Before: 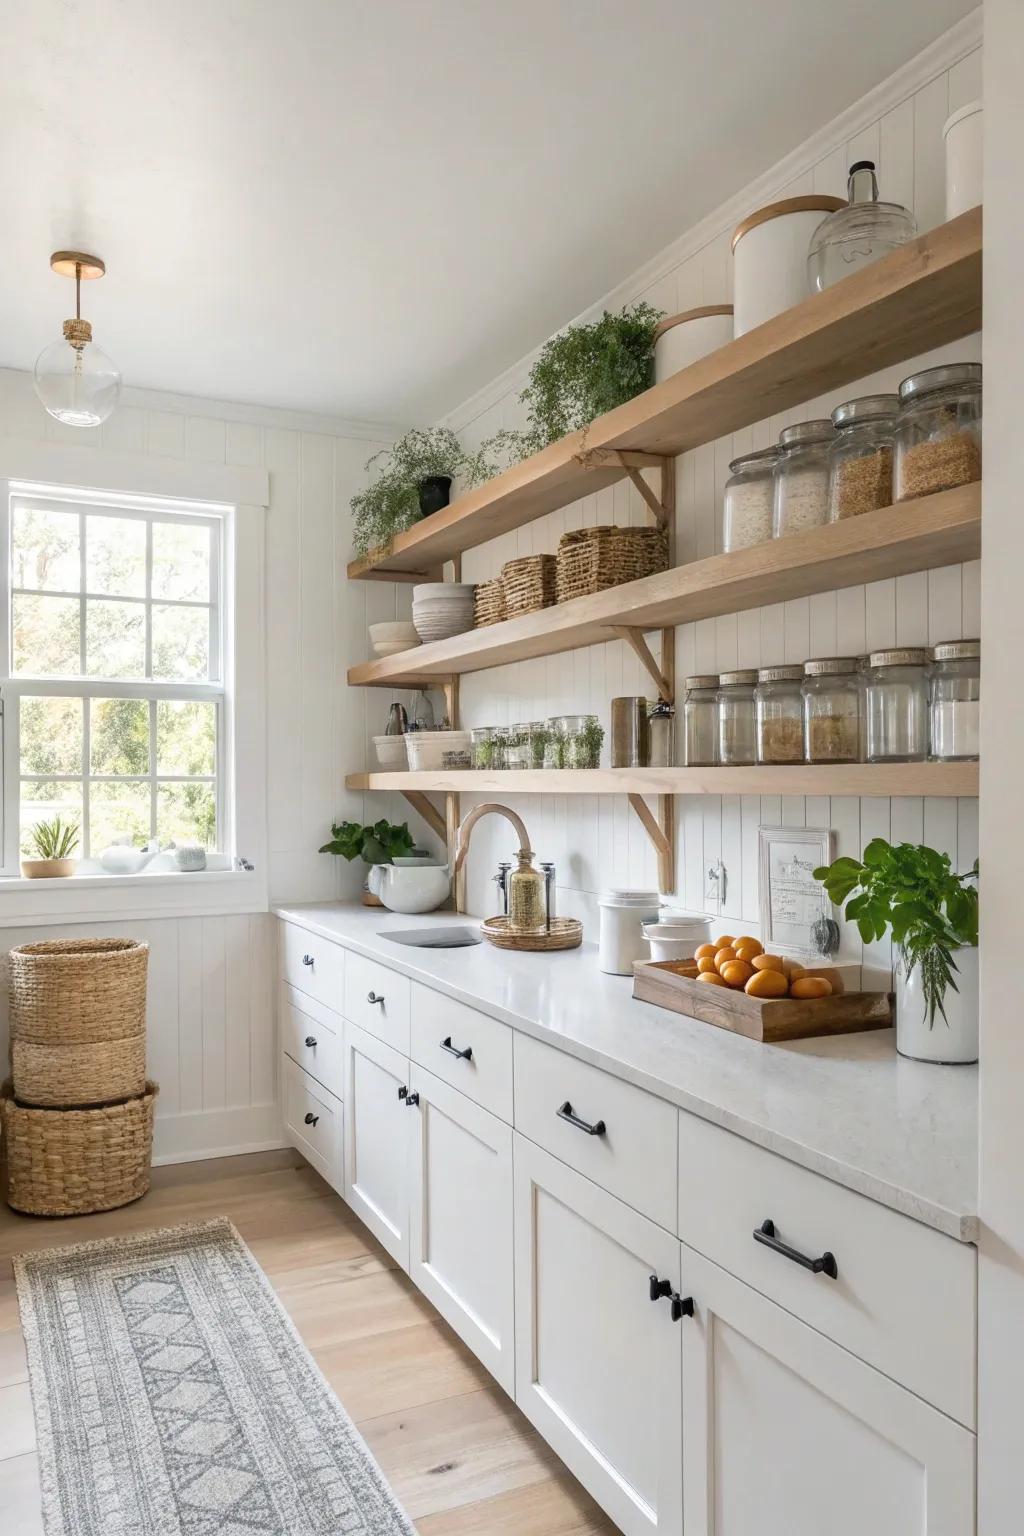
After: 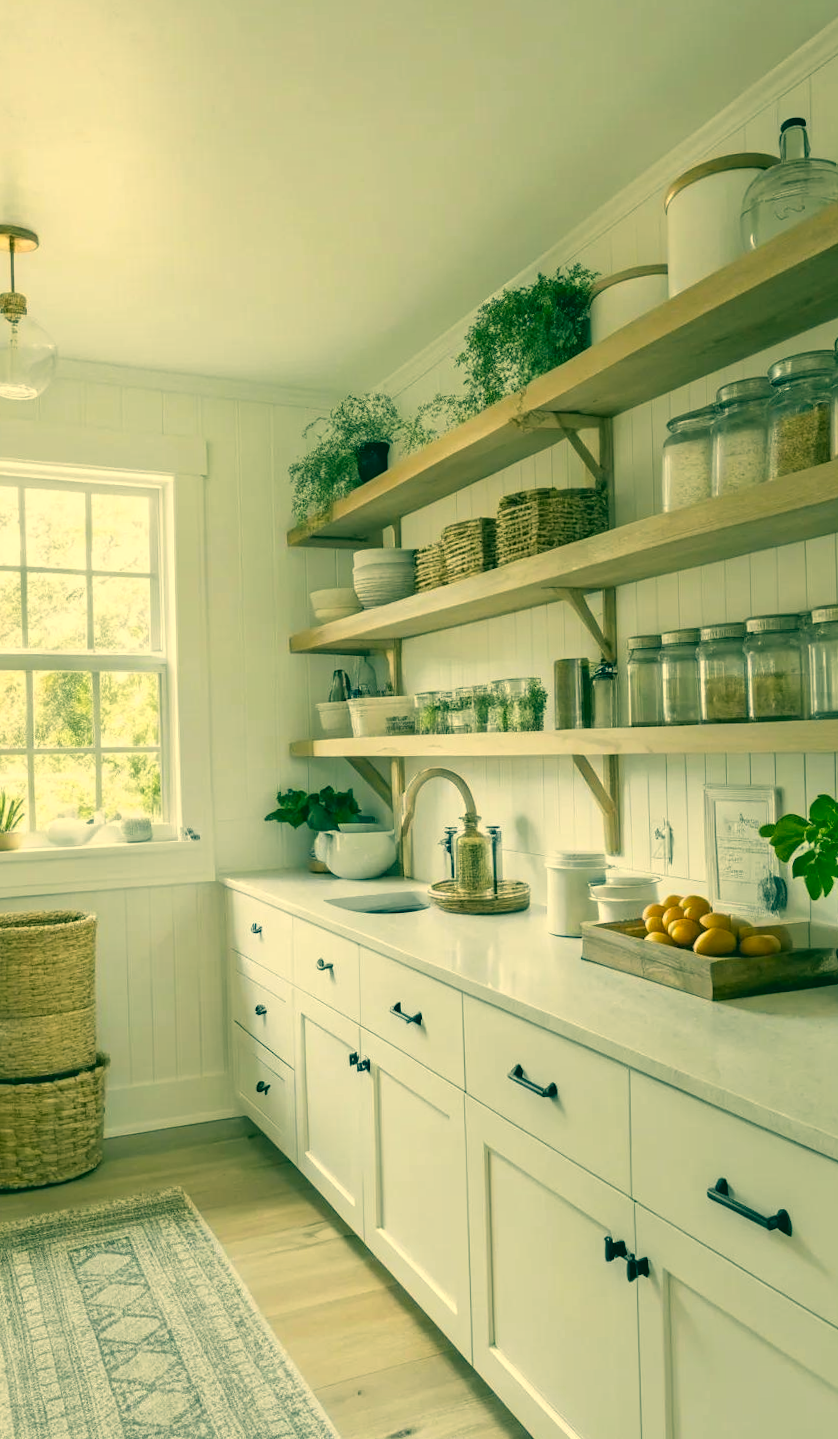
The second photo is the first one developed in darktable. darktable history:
color correction: highlights a* 2.15, highlights b* 34.02, shadows a* -37.41, shadows b* -5.87
crop and rotate: angle 1.22°, left 4.08%, top 0.84%, right 11.47%, bottom 2.457%
